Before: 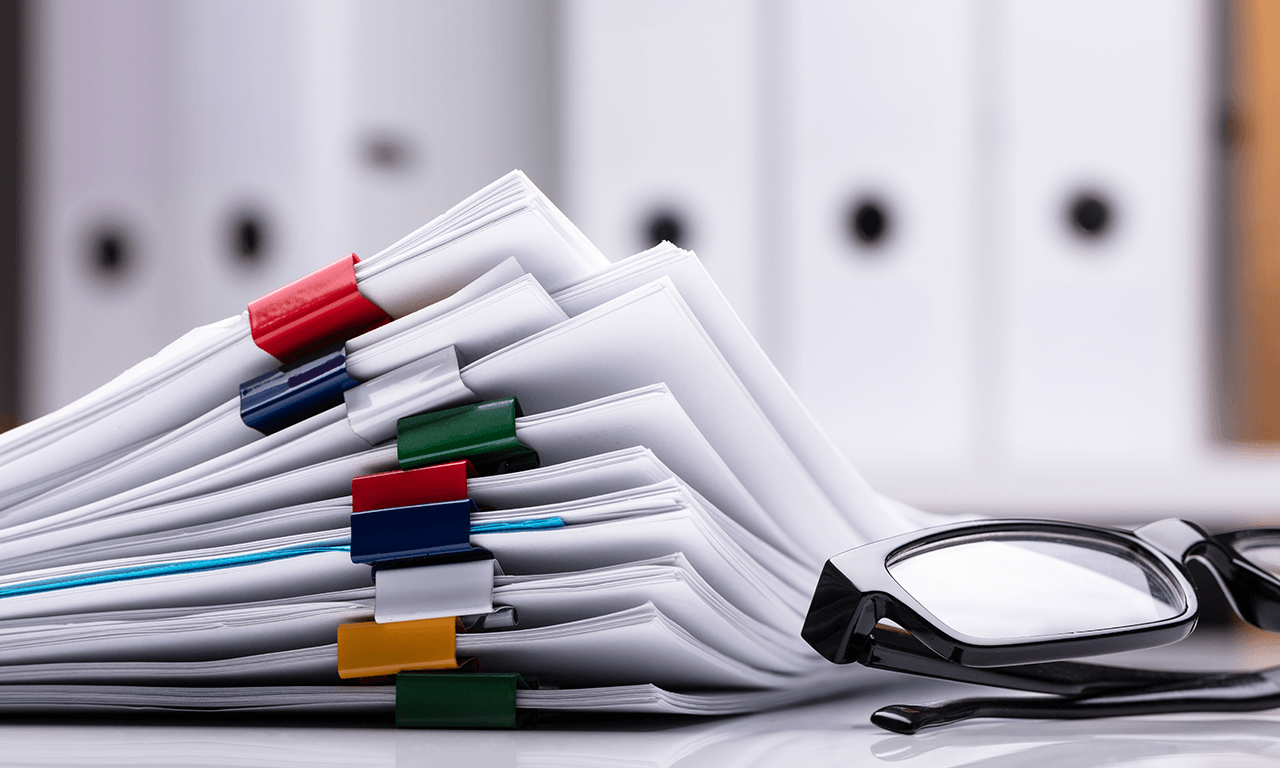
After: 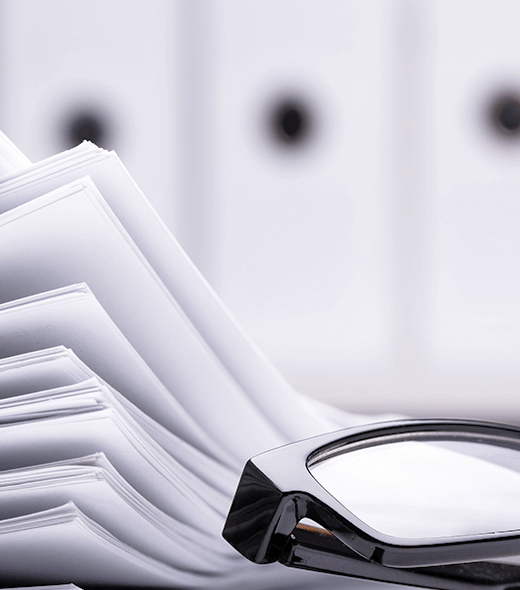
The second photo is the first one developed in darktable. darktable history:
local contrast: mode bilateral grid, contrast 16, coarseness 36, detail 105%, midtone range 0.2
crop: left 45.286%, top 13.053%, right 14.012%, bottom 10.064%
tone equalizer: -7 EV 0.158 EV, -6 EV 0.617 EV, -5 EV 1.14 EV, -4 EV 1.29 EV, -3 EV 1.13 EV, -2 EV 0.6 EV, -1 EV 0.157 EV
